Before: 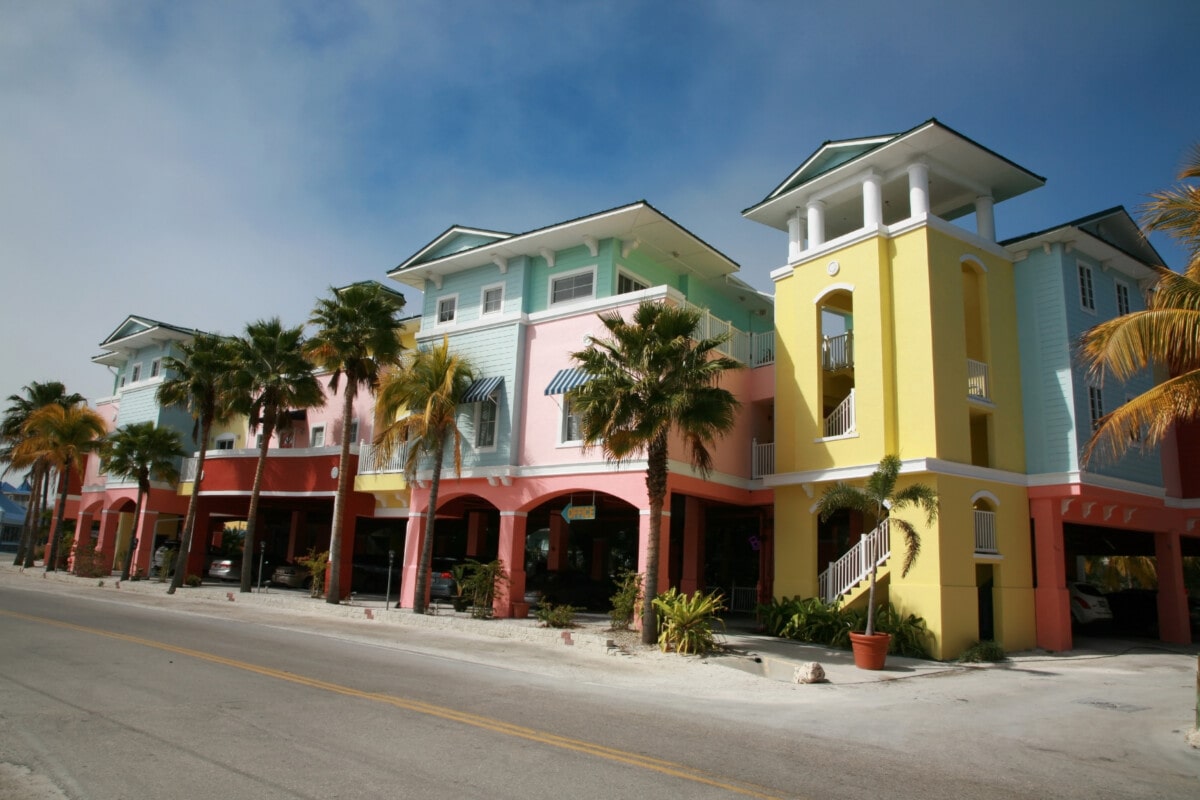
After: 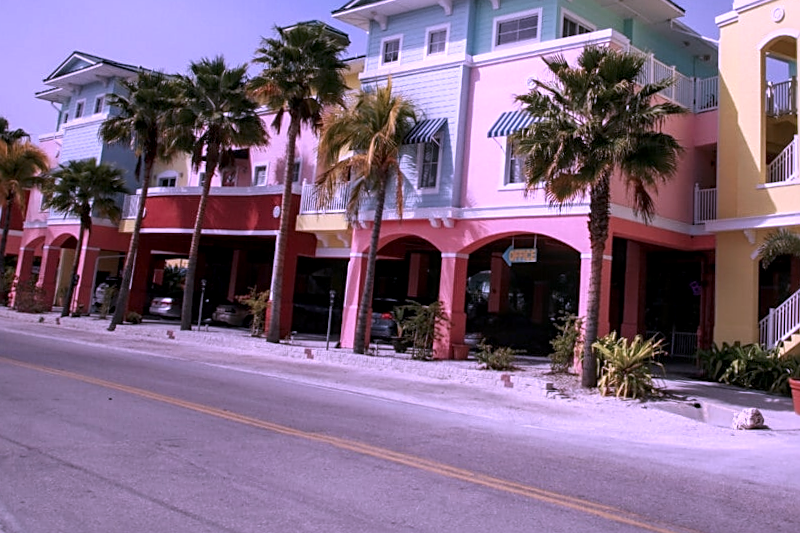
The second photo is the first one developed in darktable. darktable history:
crop and rotate: angle -0.82°, left 3.85%, top 31.828%, right 27.992%
local contrast: detail 130%
sharpen: on, module defaults
color calibration: output R [1.107, -0.012, -0.003, 0], output B [0, 0, 1.308, 0], illuminant custom, x 0.389, y 0.387, temperature 3838.64 K
